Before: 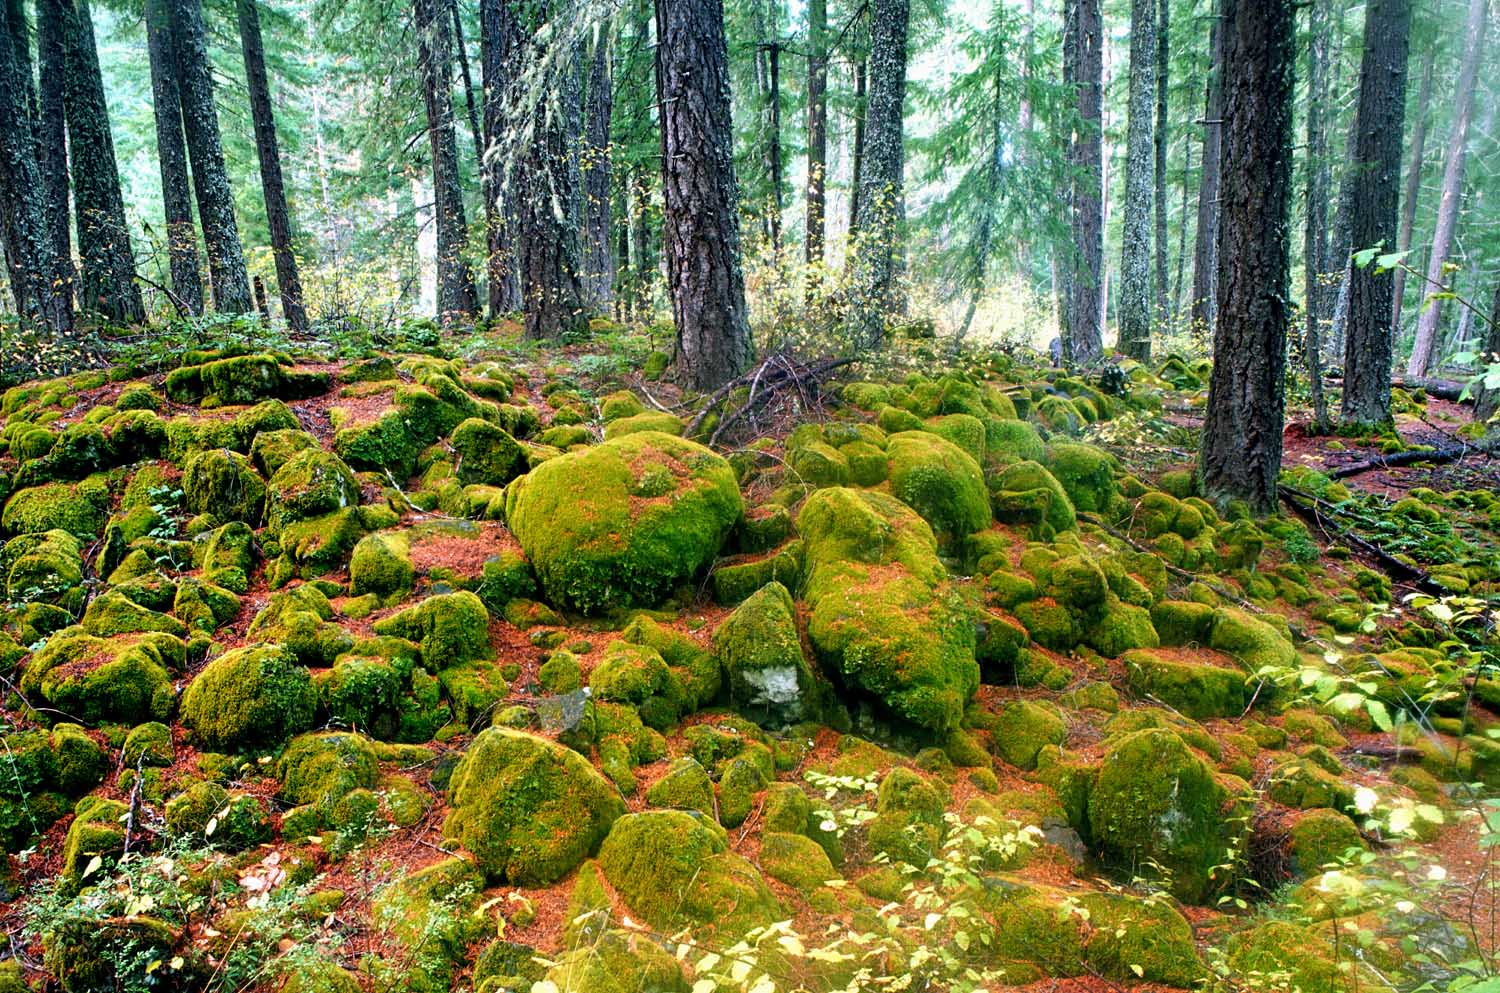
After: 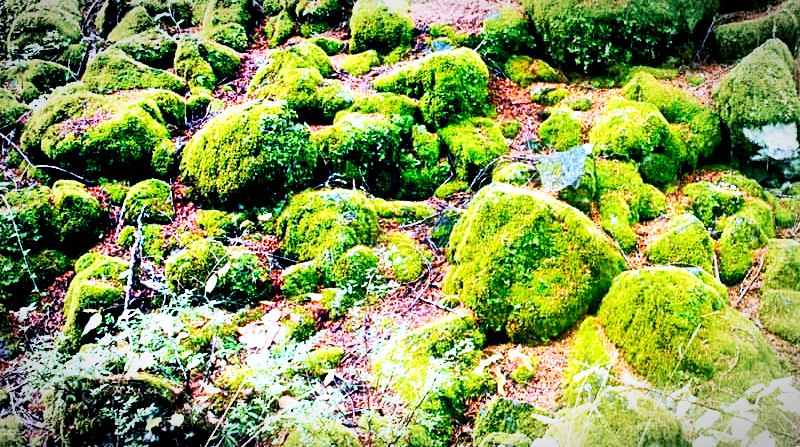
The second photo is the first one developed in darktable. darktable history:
white balance: red 0.766, blue 1.537
shadows and highlights: low approximation 0.01, soften with gaussian
contrast brightness saturation: contrast 0.14
rgb levels: levels [[0.01, 0.419, 0.839], [0, 0.5, 1], [0, 0.5, 1]]
crop and rotate: top 54.778%, right 46.61%, bottom 0.159%
exposure: exposure 0.3 EV, compensate highlight preservation false
base curve: curves: ch0 [(0, 0) (0.007, 0.004) (0.027, 0.03) (0.046, 0.07) (0.207, 0.54) (0.442, 0.872) (0.673, 0.972) (1, 1)], preserve colors none
vignetting: automatic ratio true
